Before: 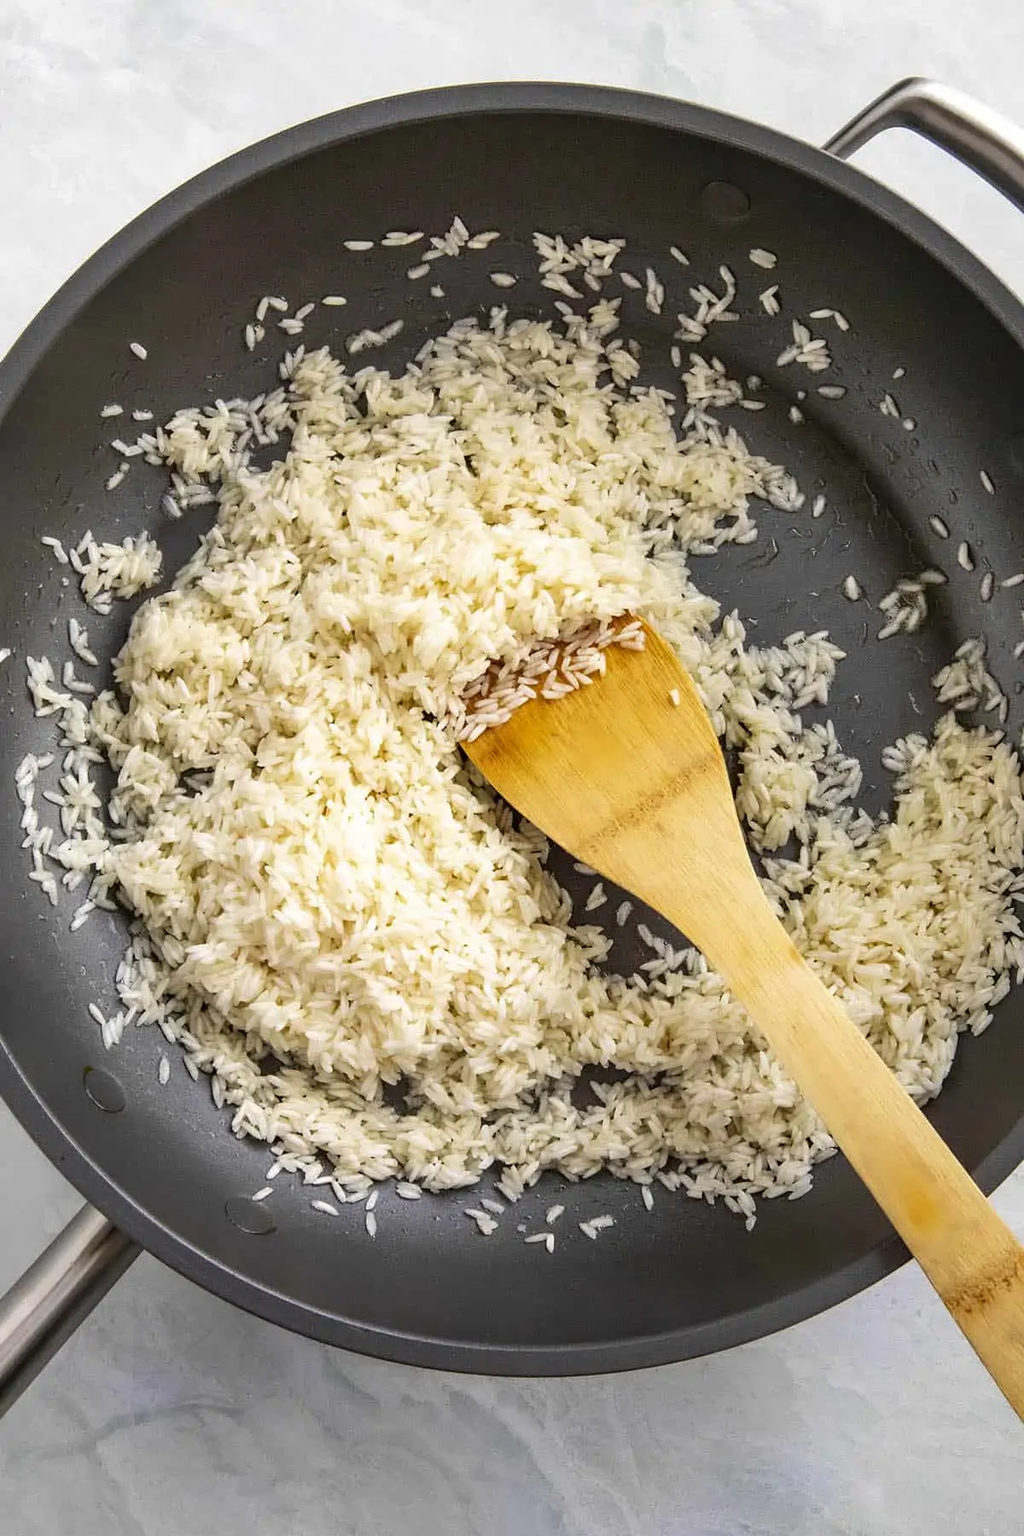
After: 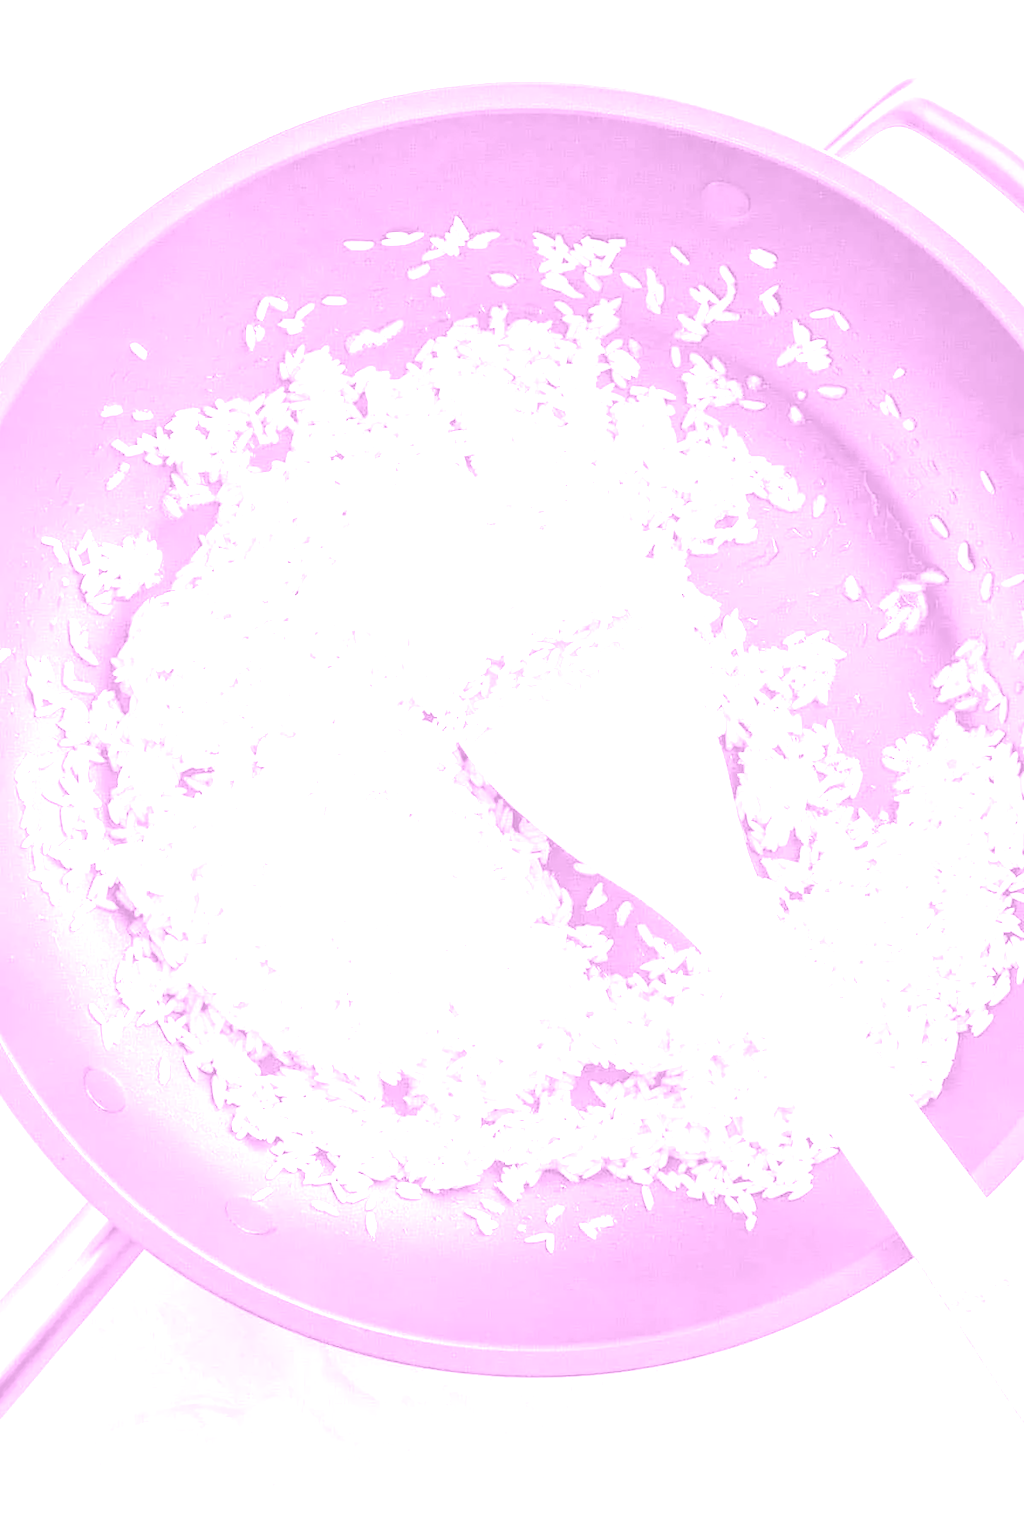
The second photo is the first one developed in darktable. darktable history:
white balance: red 4.26, blue 1.802
colorize: hue 331.2°, saturation 75%, source mix 30.28%, lightness 70.52%, version 1
exposure: black level correction 0, compensate exposure bias true, compensate highlight preservation false
